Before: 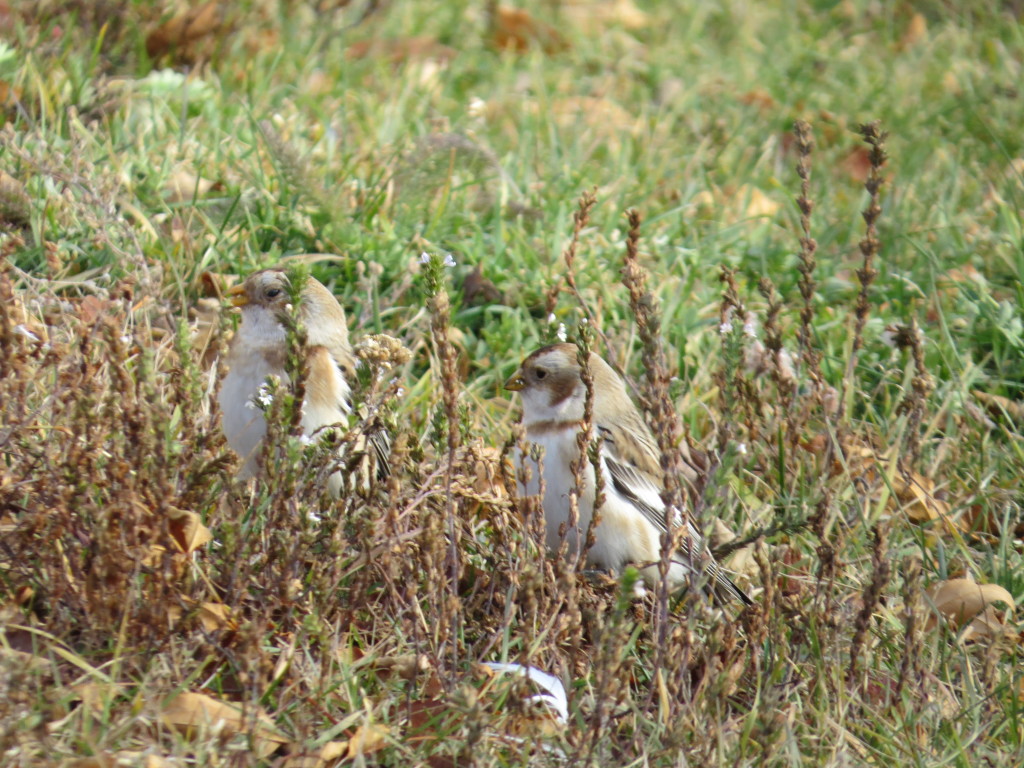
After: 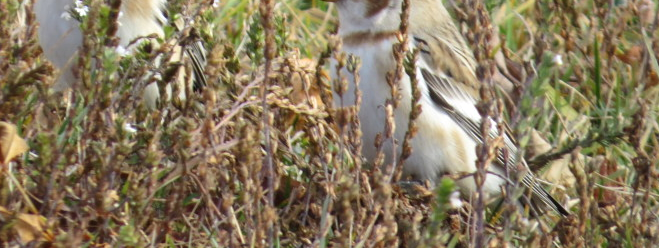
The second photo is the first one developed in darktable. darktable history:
crop: left 18.027%, top 50.692%, right 17.58%, bottom 16.937%
tone equalizer: smoothing diameter 24.94%, edges refinement/feathering 7.76, preserve details guided filter
local contrast: mode bilateral grid, contrast 9, coarseness 26, detail 115%, midtone range 0.2
